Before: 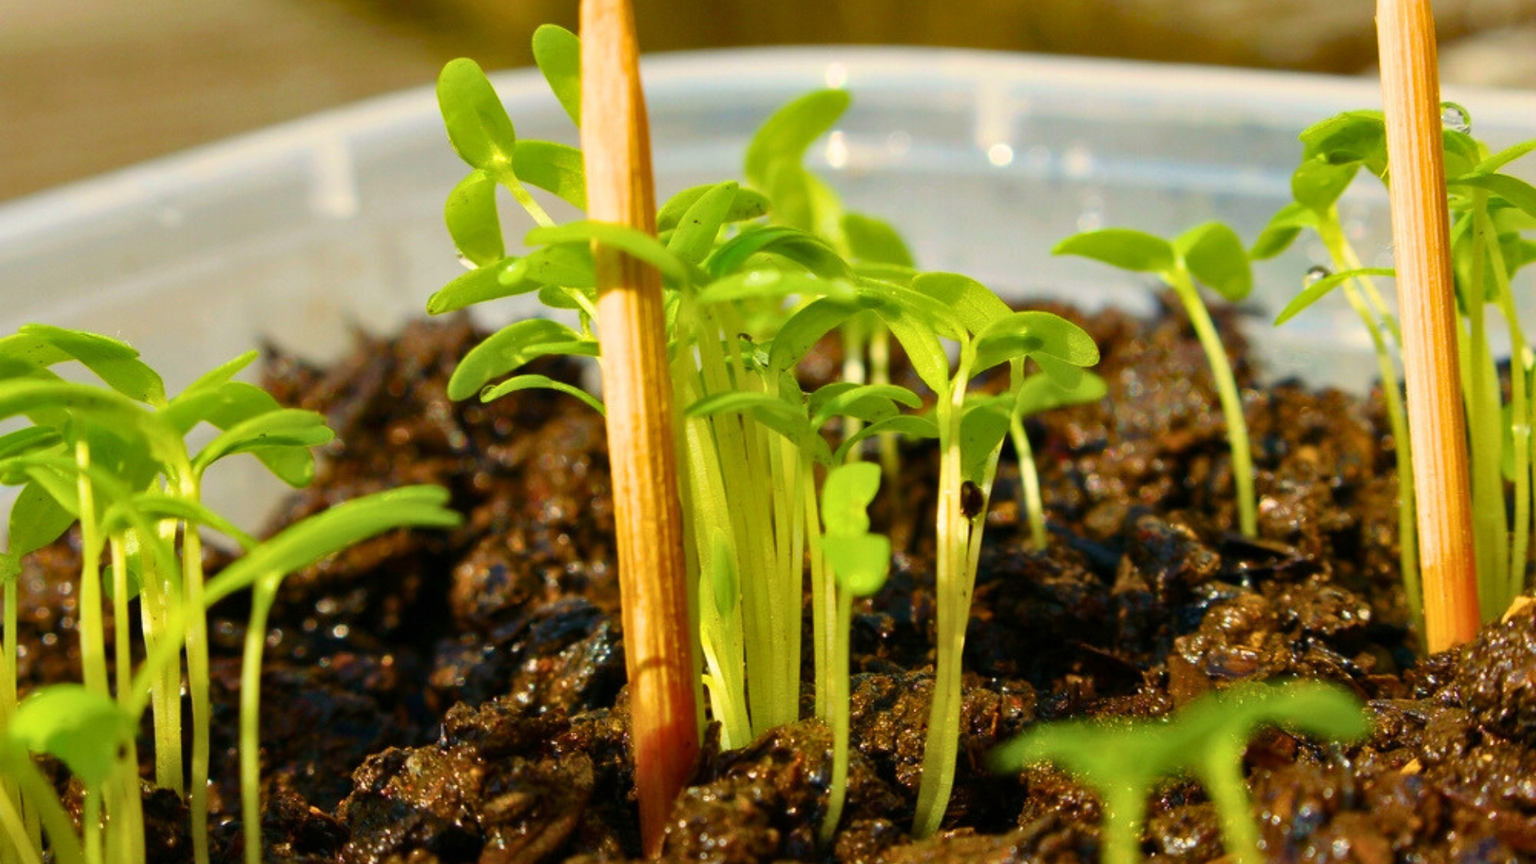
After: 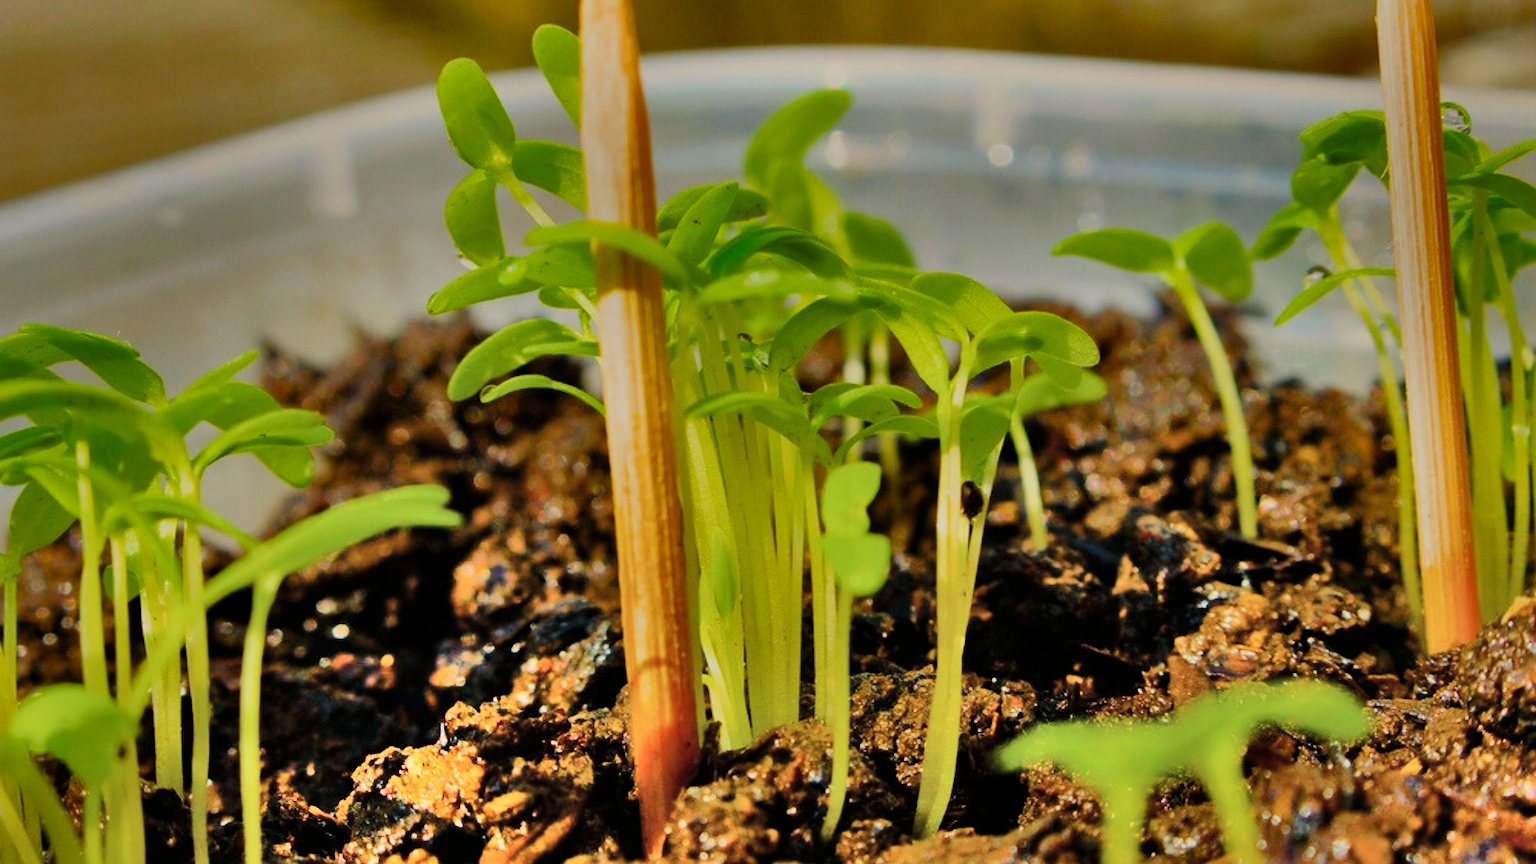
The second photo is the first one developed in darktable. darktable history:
sharpen: amount 0.2
shadows and highlights: radius 123.98, shadows 100, white point adjustment -3, highlights -100, highlights color adjustment 89.84%, soften with gaussian
filmic rgb: black relative exposure -7.65 EV, white relative exposure 4.56 EV, hardness 3.61
tone equalizer: on, module defaults
